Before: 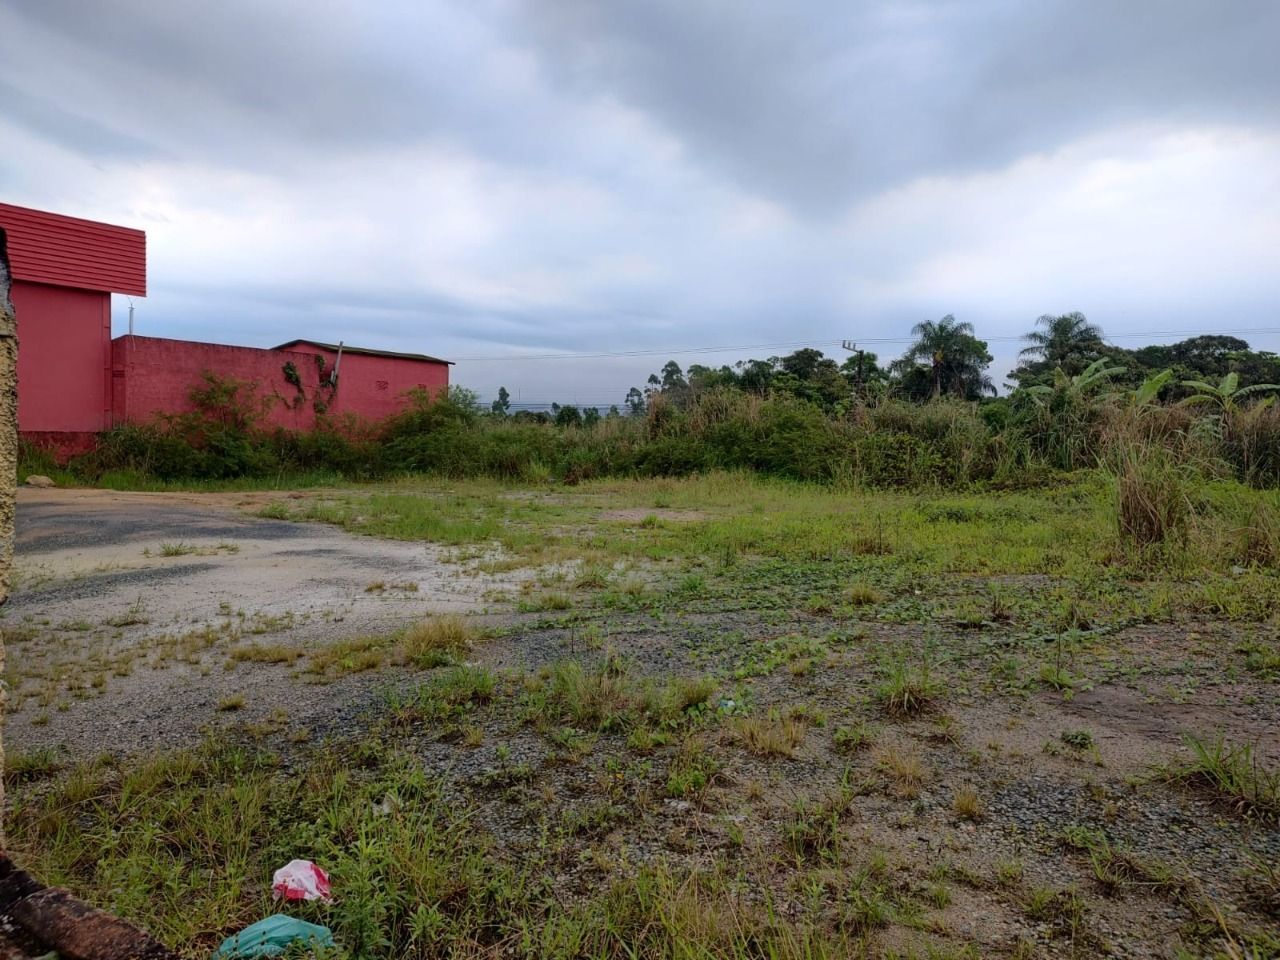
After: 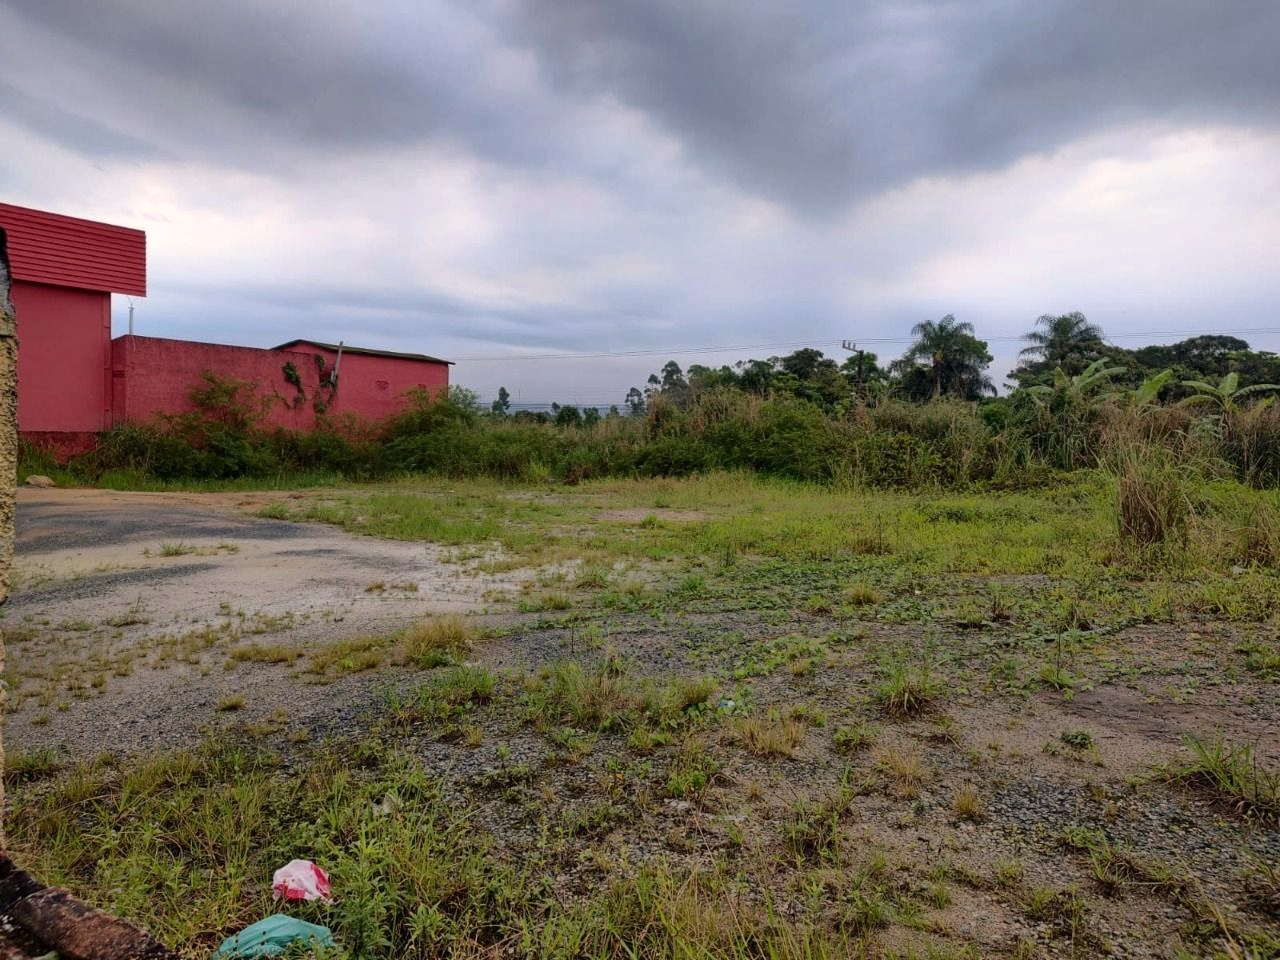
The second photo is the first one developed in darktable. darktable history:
shadows and highlights: radius 117.09, shadows 42.61, highlights -61.69, soften with gaussian
color correction: highlights a* 3.59, highlights b* 5.14
